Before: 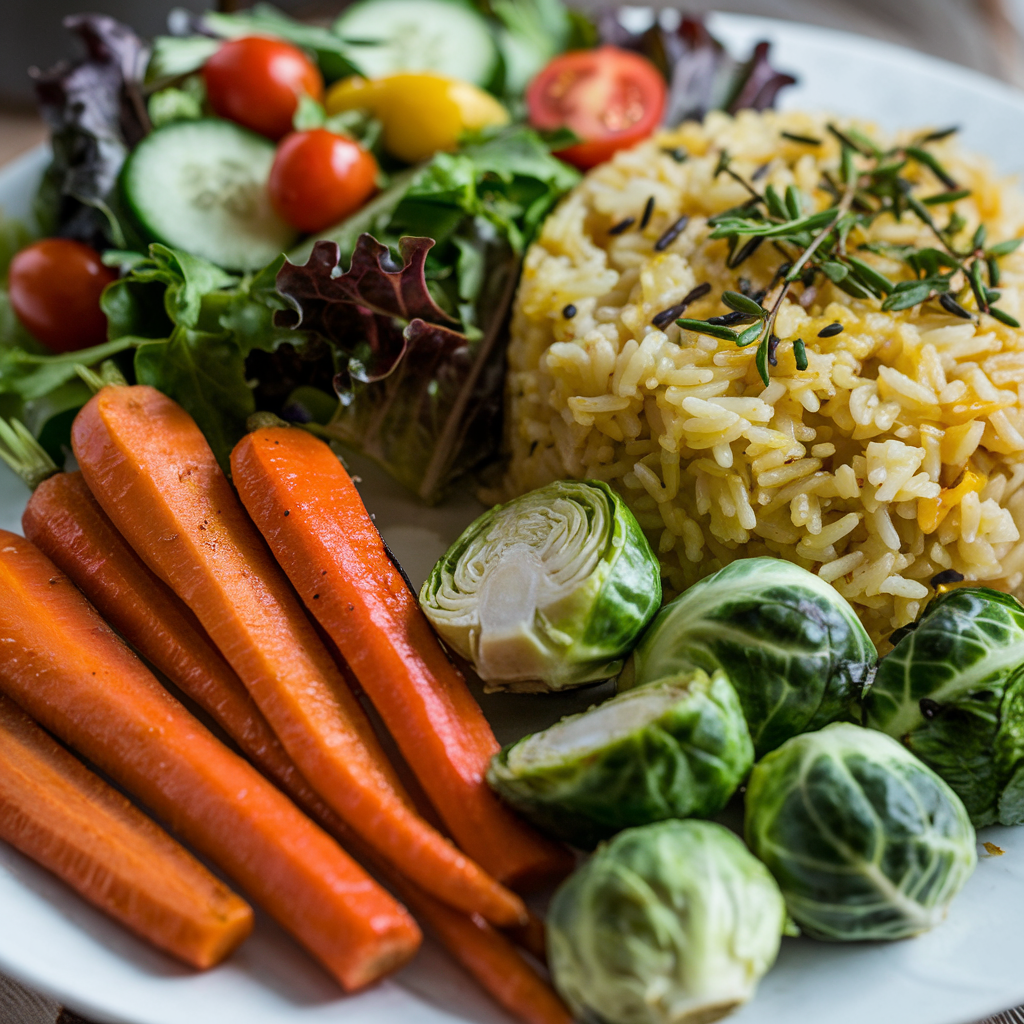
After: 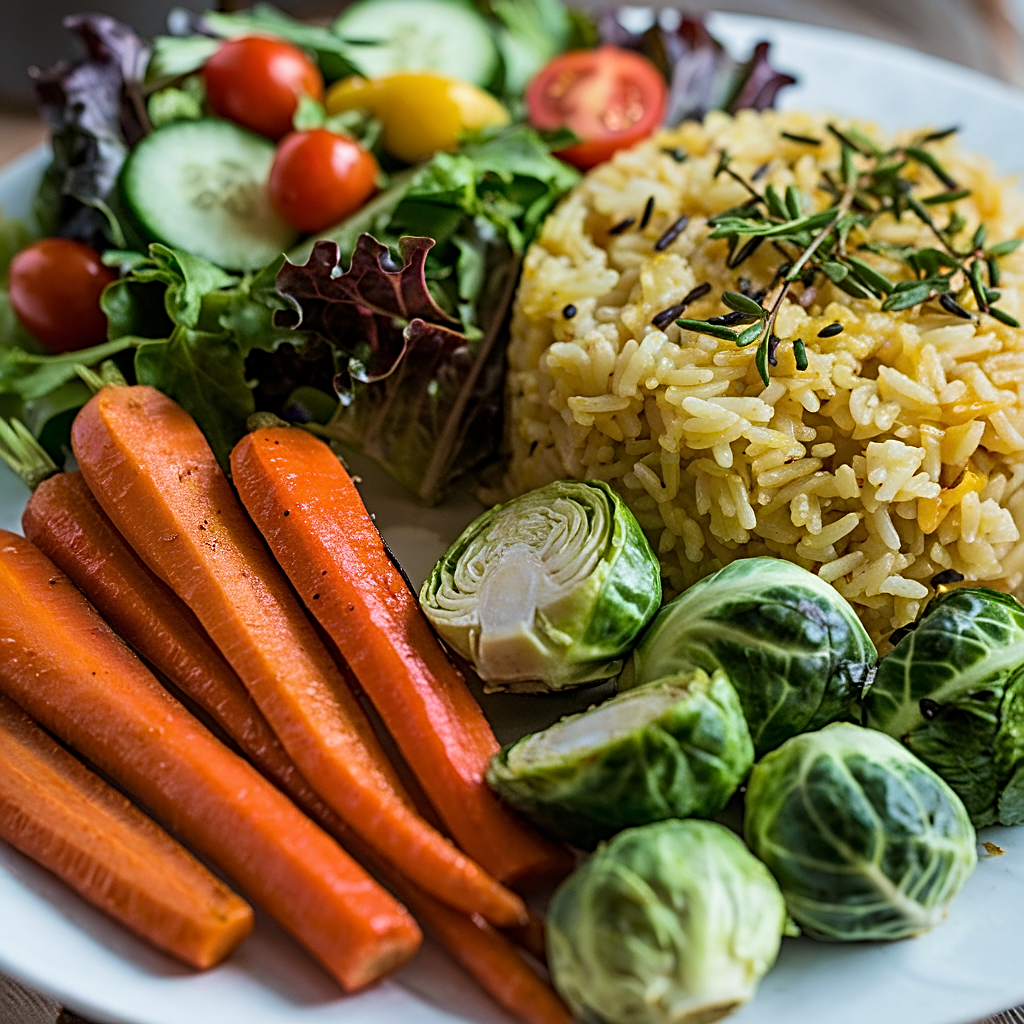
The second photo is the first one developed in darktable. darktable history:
sharpen: radius 2.817, amount 0.715
velvia: on, module defaults
